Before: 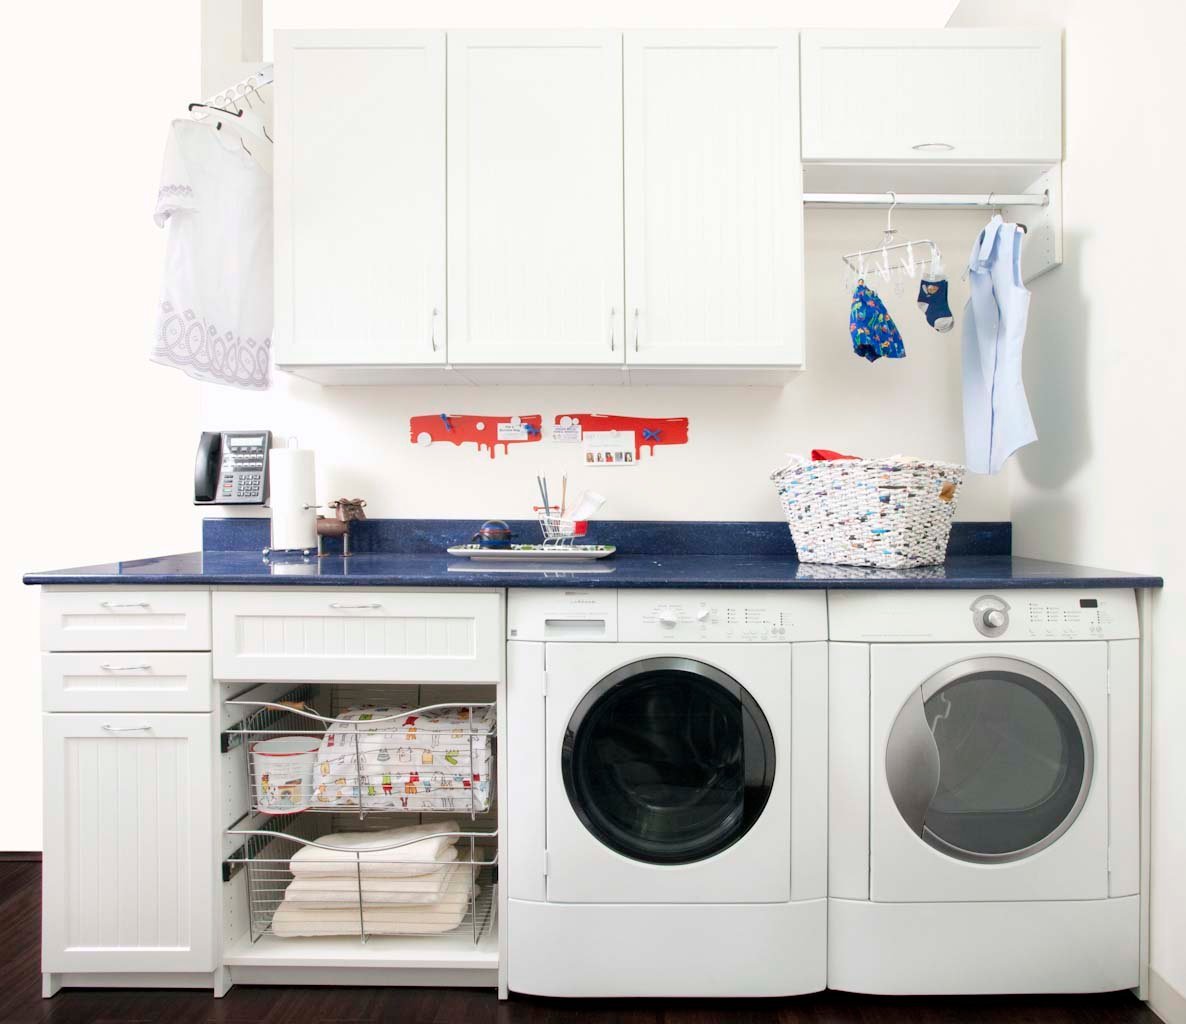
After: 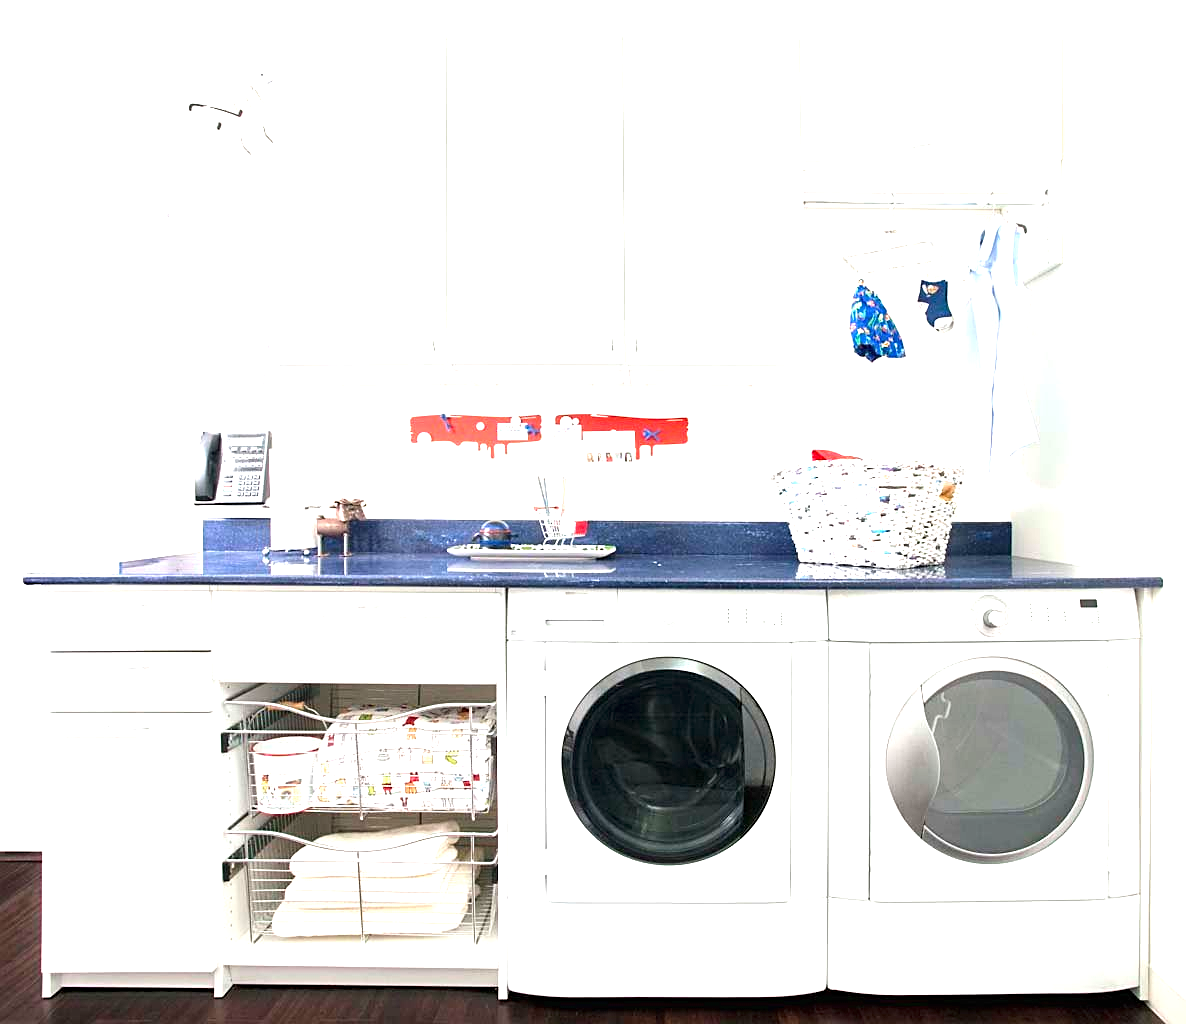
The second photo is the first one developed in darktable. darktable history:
exposure: black level correction 0, exposure 1.28 EV, compensate highlight preservation false
sharpen: on, module defaults
